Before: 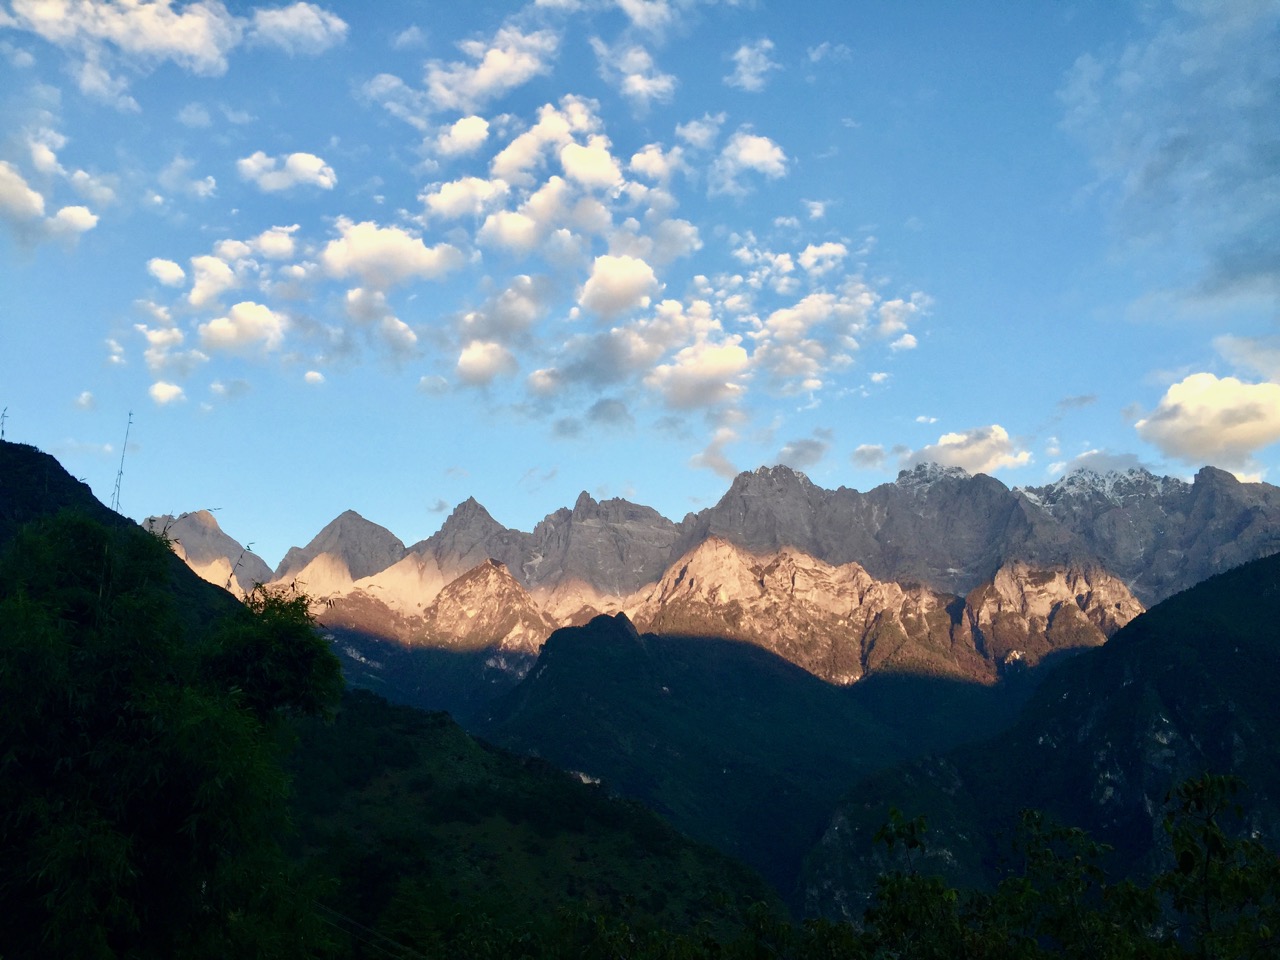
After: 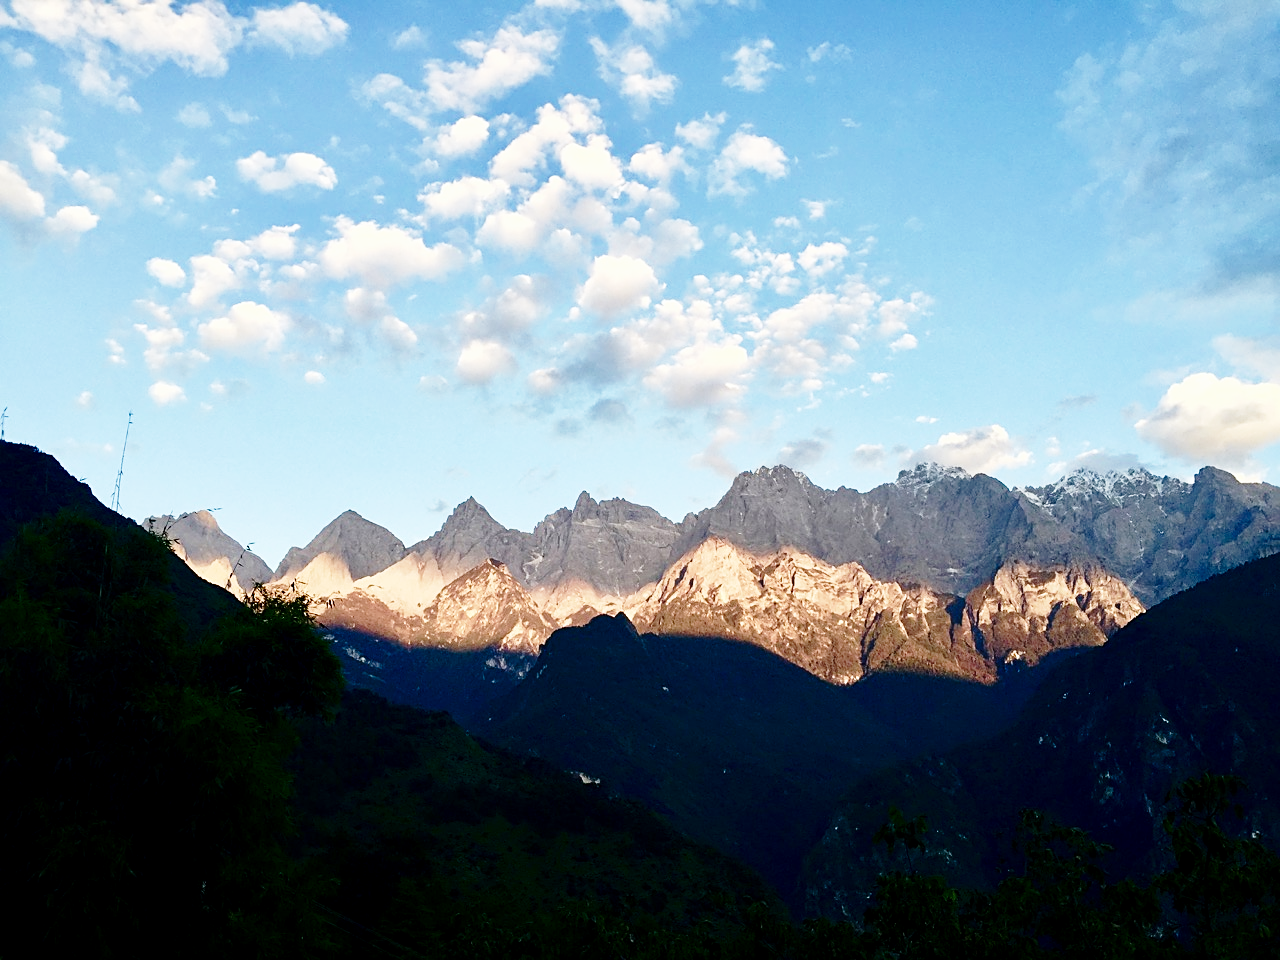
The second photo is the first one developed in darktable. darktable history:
sharpen: on, module defaults
contrast brightness saturation: brightness -0.09
base curve: curves: ch0 [(0, 0) (0.028, 0.03) (0.121, 0.232) (0.46, 0.748) (0.859, 0.968) (1, 1)], preserve colors none
